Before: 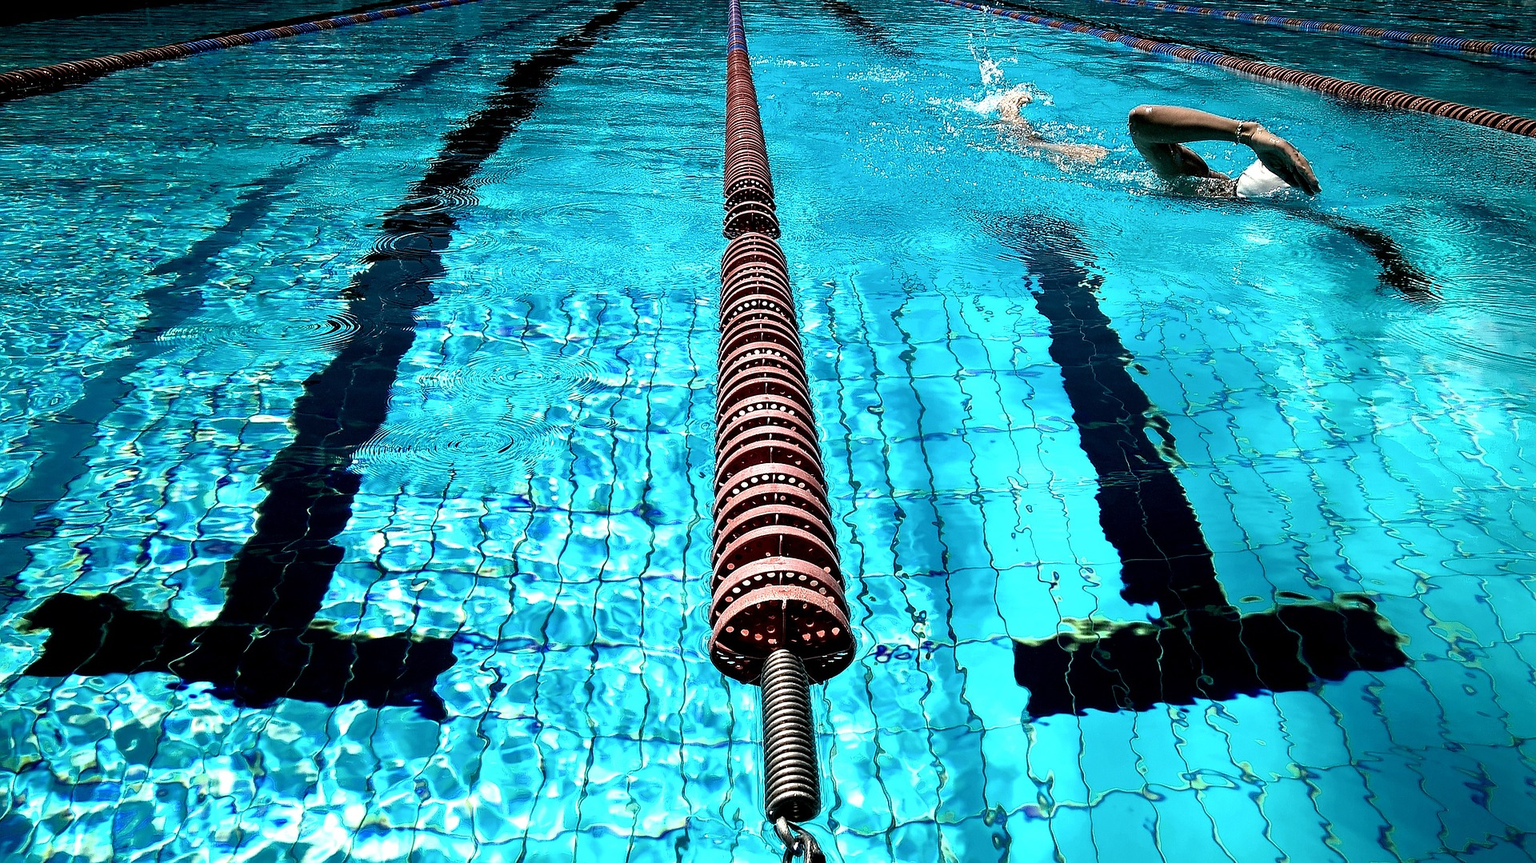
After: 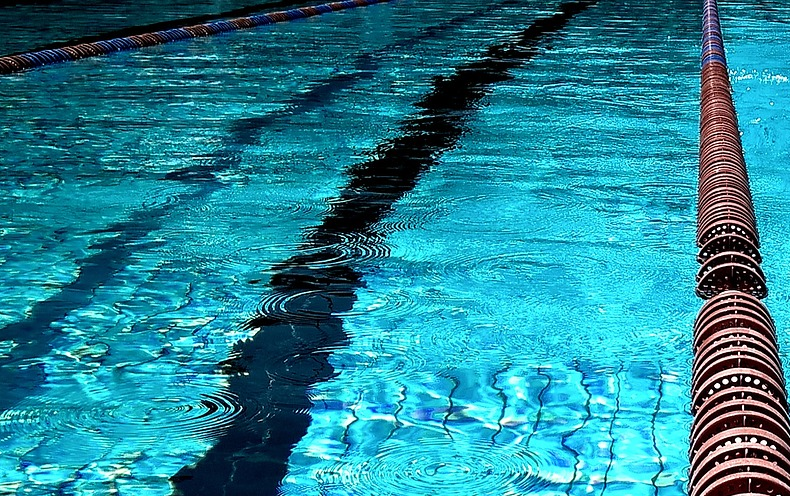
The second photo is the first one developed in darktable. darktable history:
crop and rotate: left 10.85%, top 0.093%, right 47.996%, bottom 53.902%
